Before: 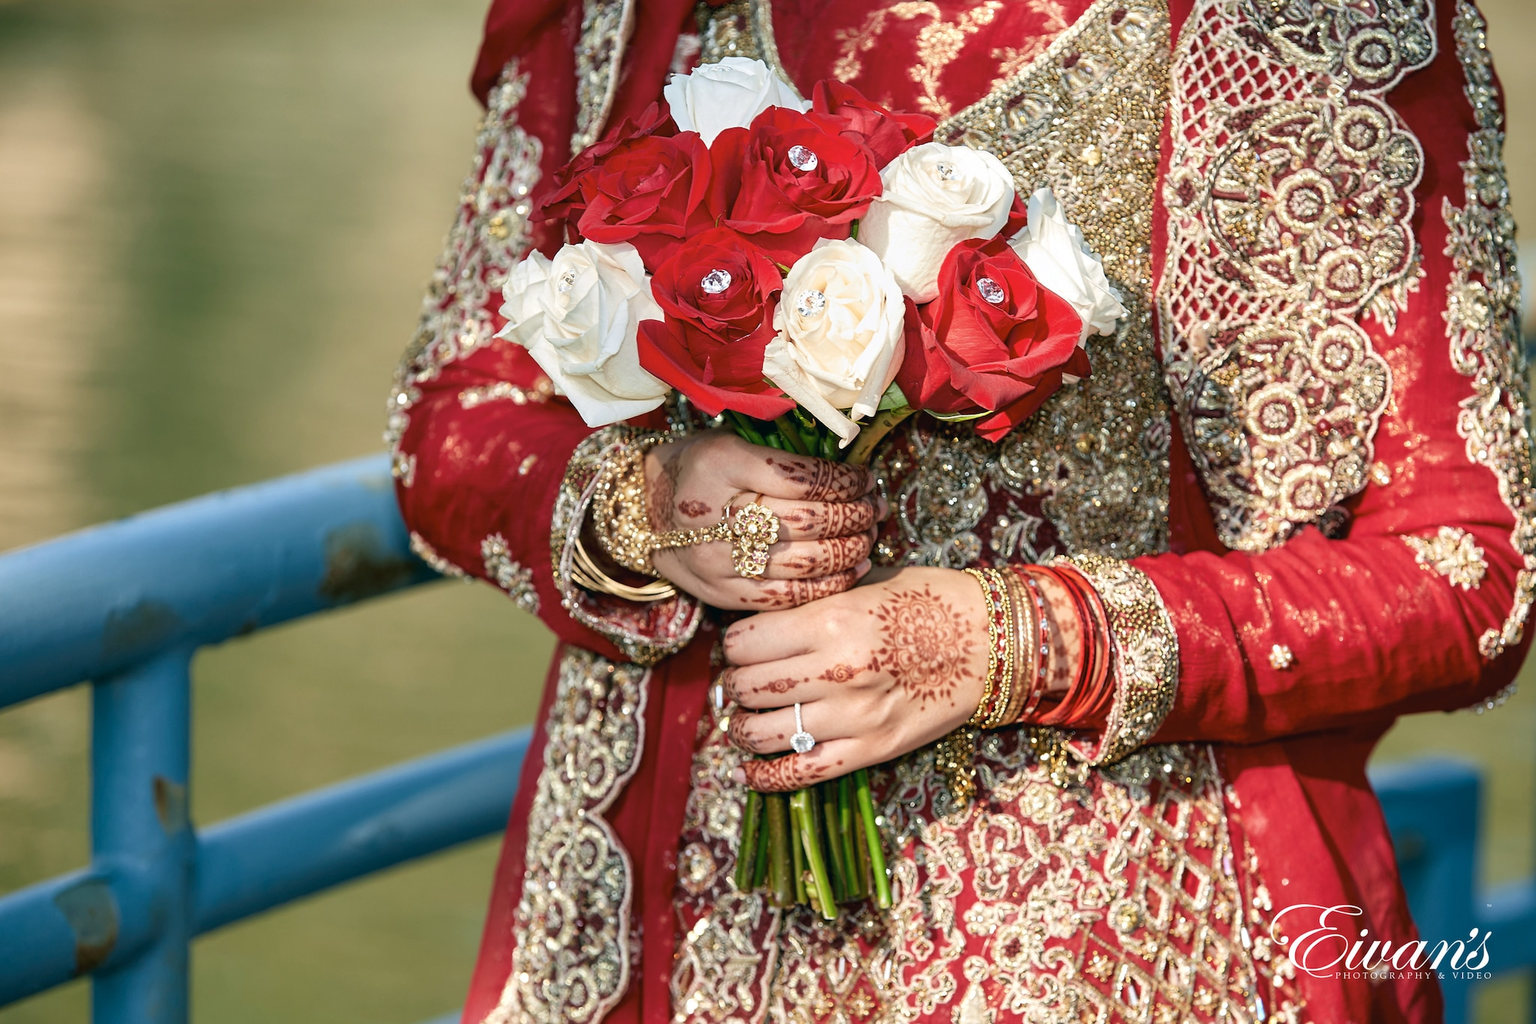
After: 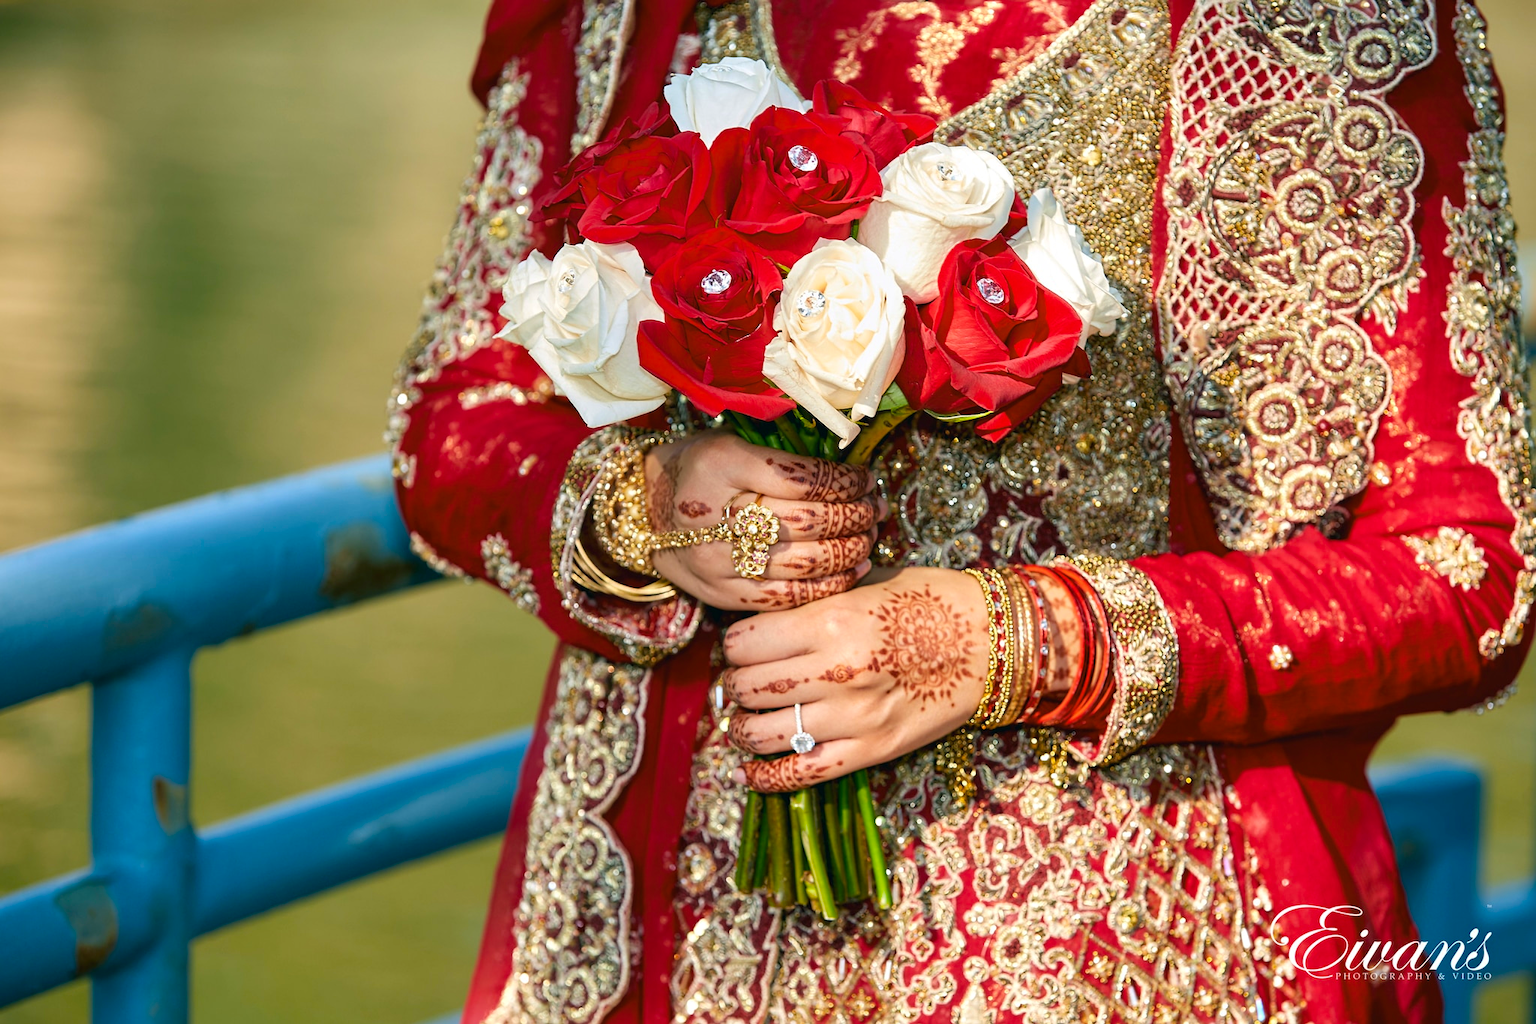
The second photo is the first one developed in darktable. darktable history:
tone equalizer: edges refinement/feathering 500, mask exposure compensation -1.57 EV, preserve details no
color balance rgb: linear chroma grading › global chroma 0.464%, perceptual saturation grading › global saturation 10.488%, global vibrance 40.857%
